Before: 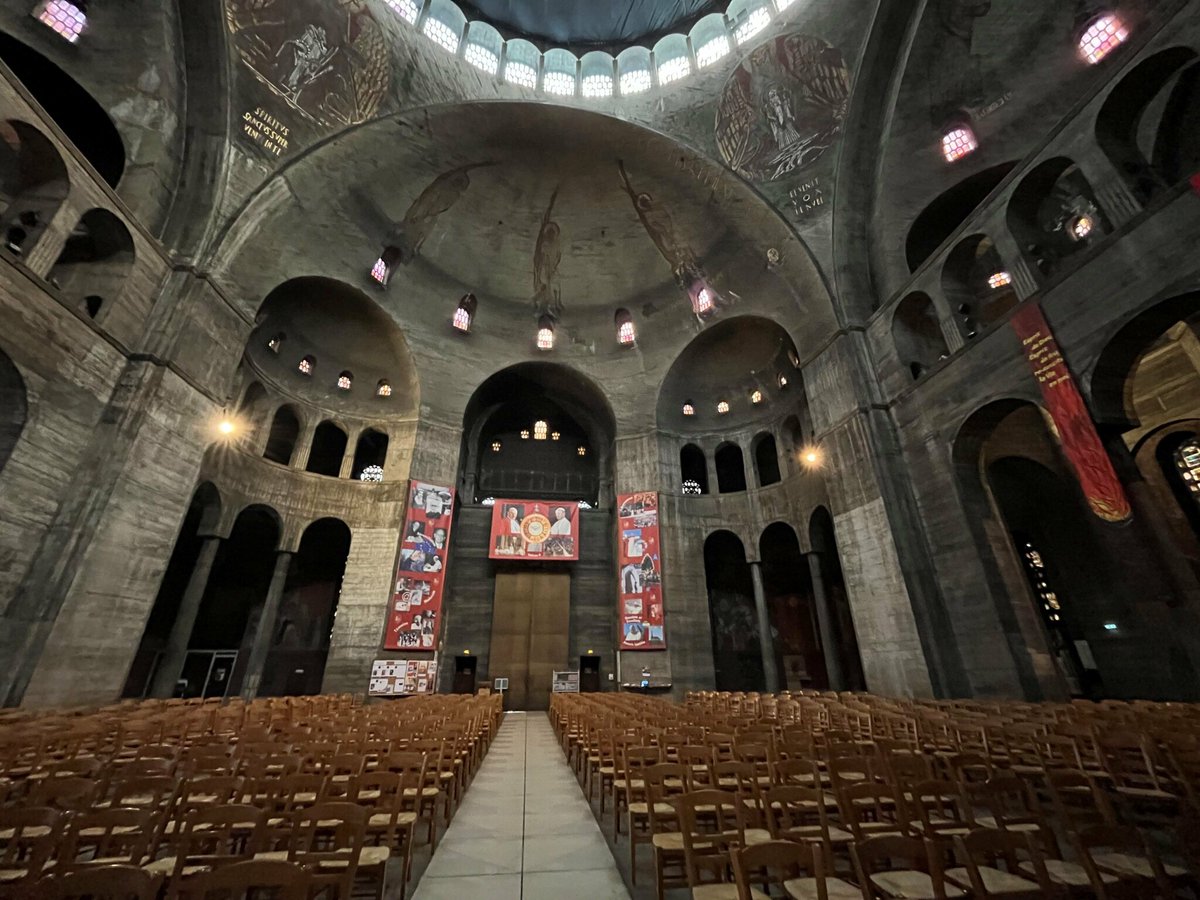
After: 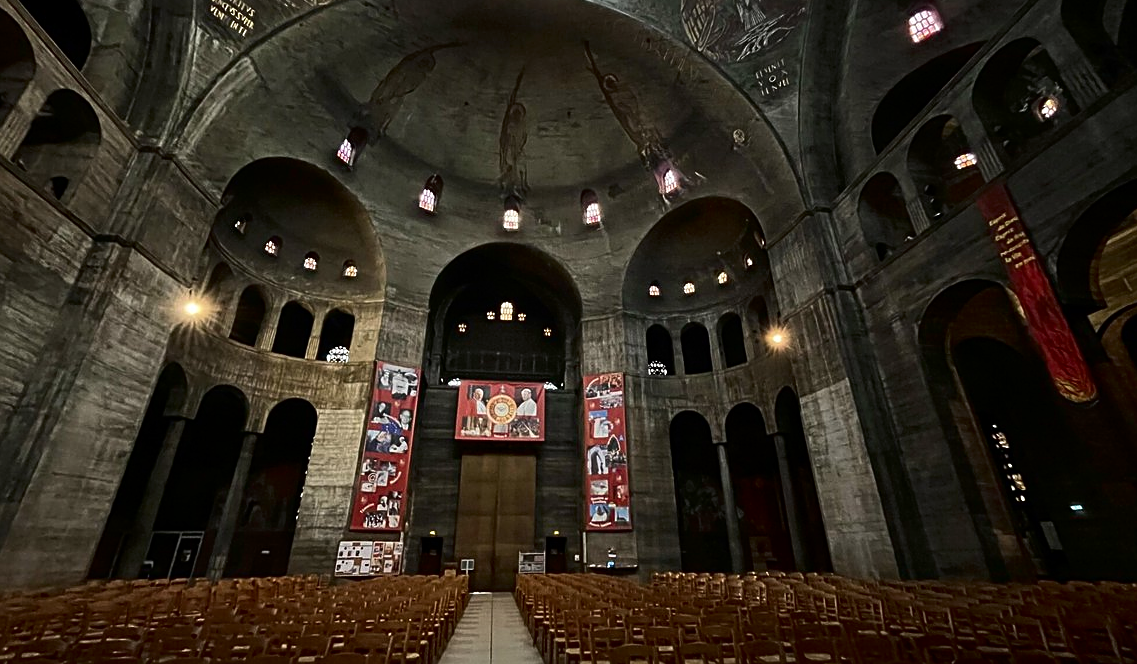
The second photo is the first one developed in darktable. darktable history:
tone curve: curves: ch0 [(0, 0) (0.153, 0.056) (1, 1)], color space Lab, independent channels, preserve colors none
sharpen: on, module defaults
crop and rotate: left 2.889%, top 13.31%, right 2.344%, bottom 12.837%
